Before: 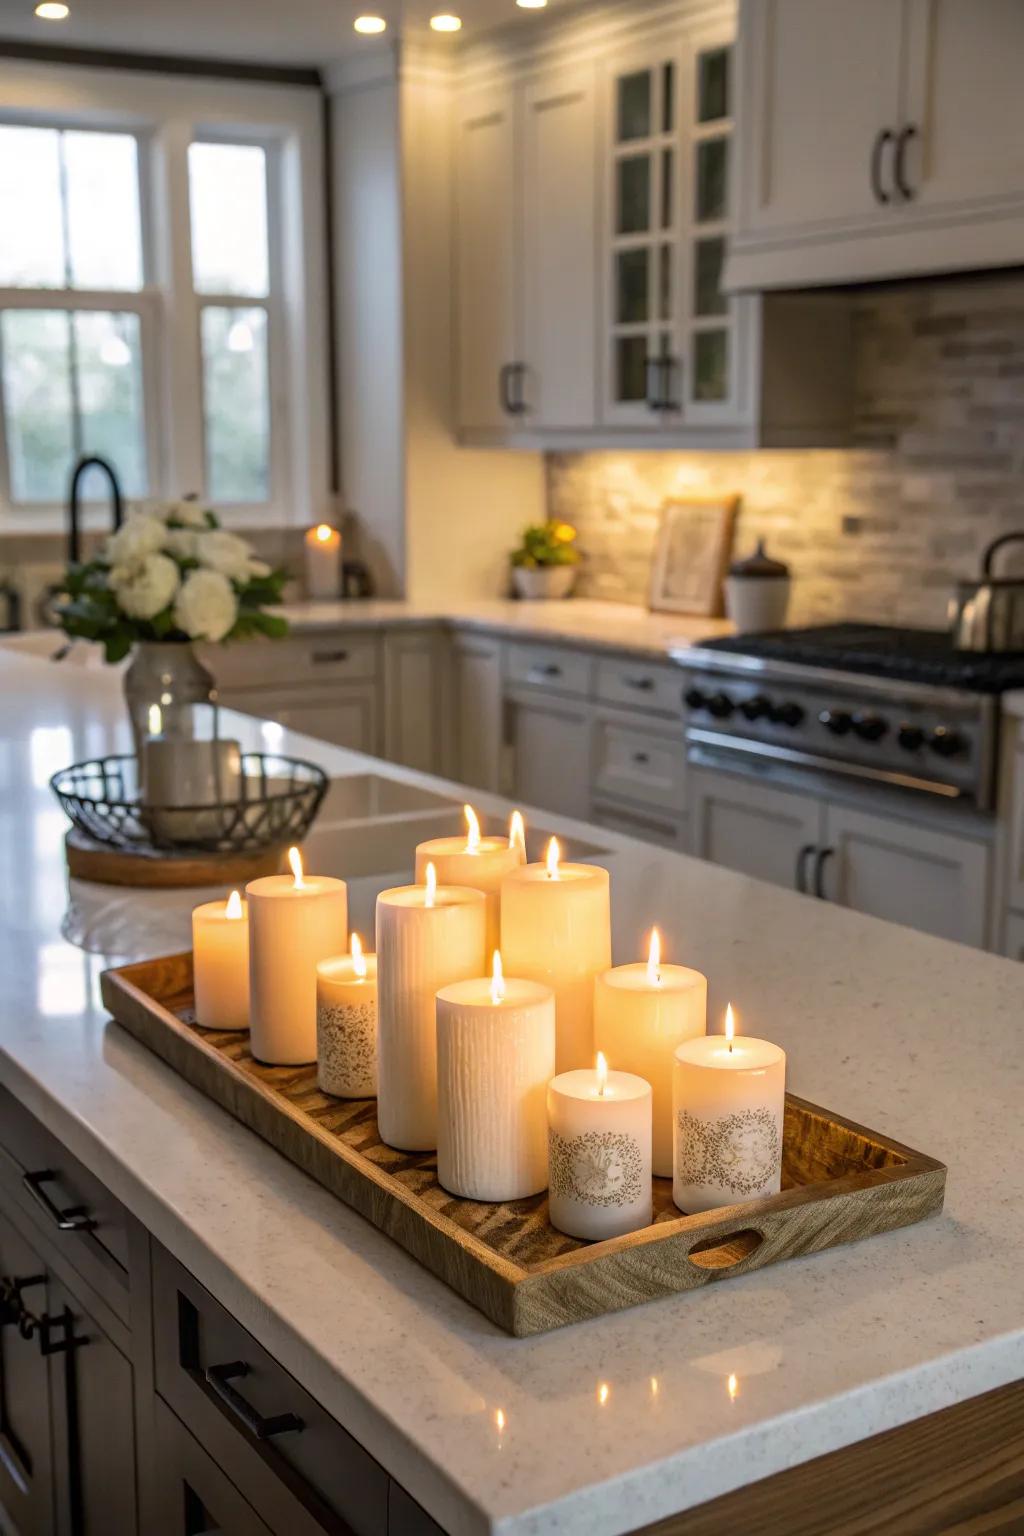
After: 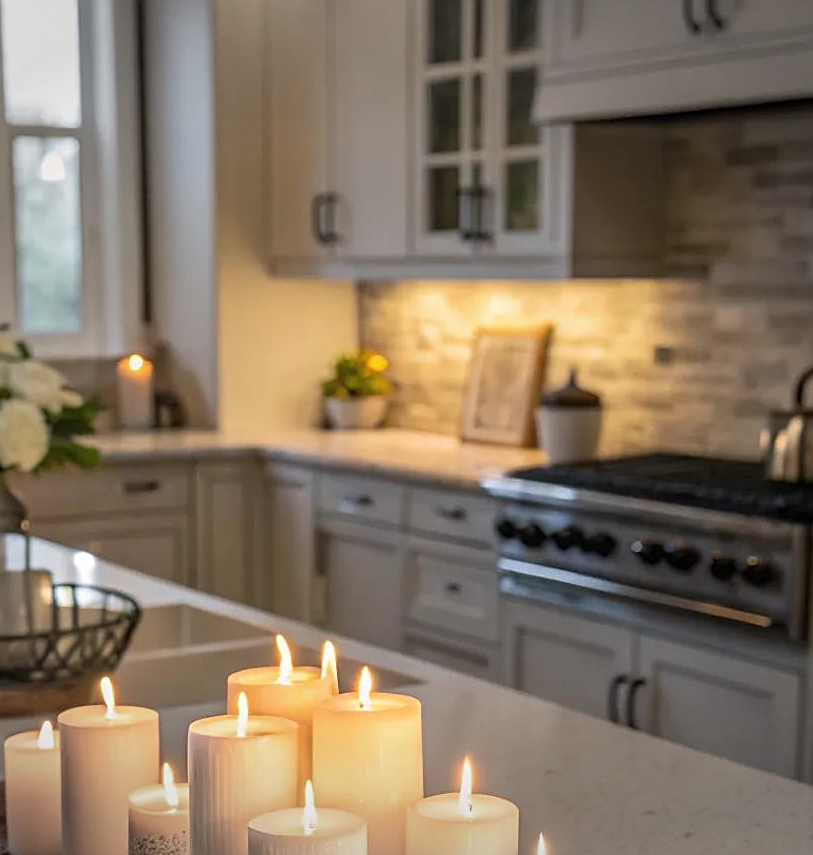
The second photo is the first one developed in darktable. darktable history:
sharpen: on, module defaults
crop: left 18.38%, top 11.092%, right 2.134%, bottom 33.217%
vignetting: fall-off start 100%, brightness -0.282, width/height ratio 1.31
